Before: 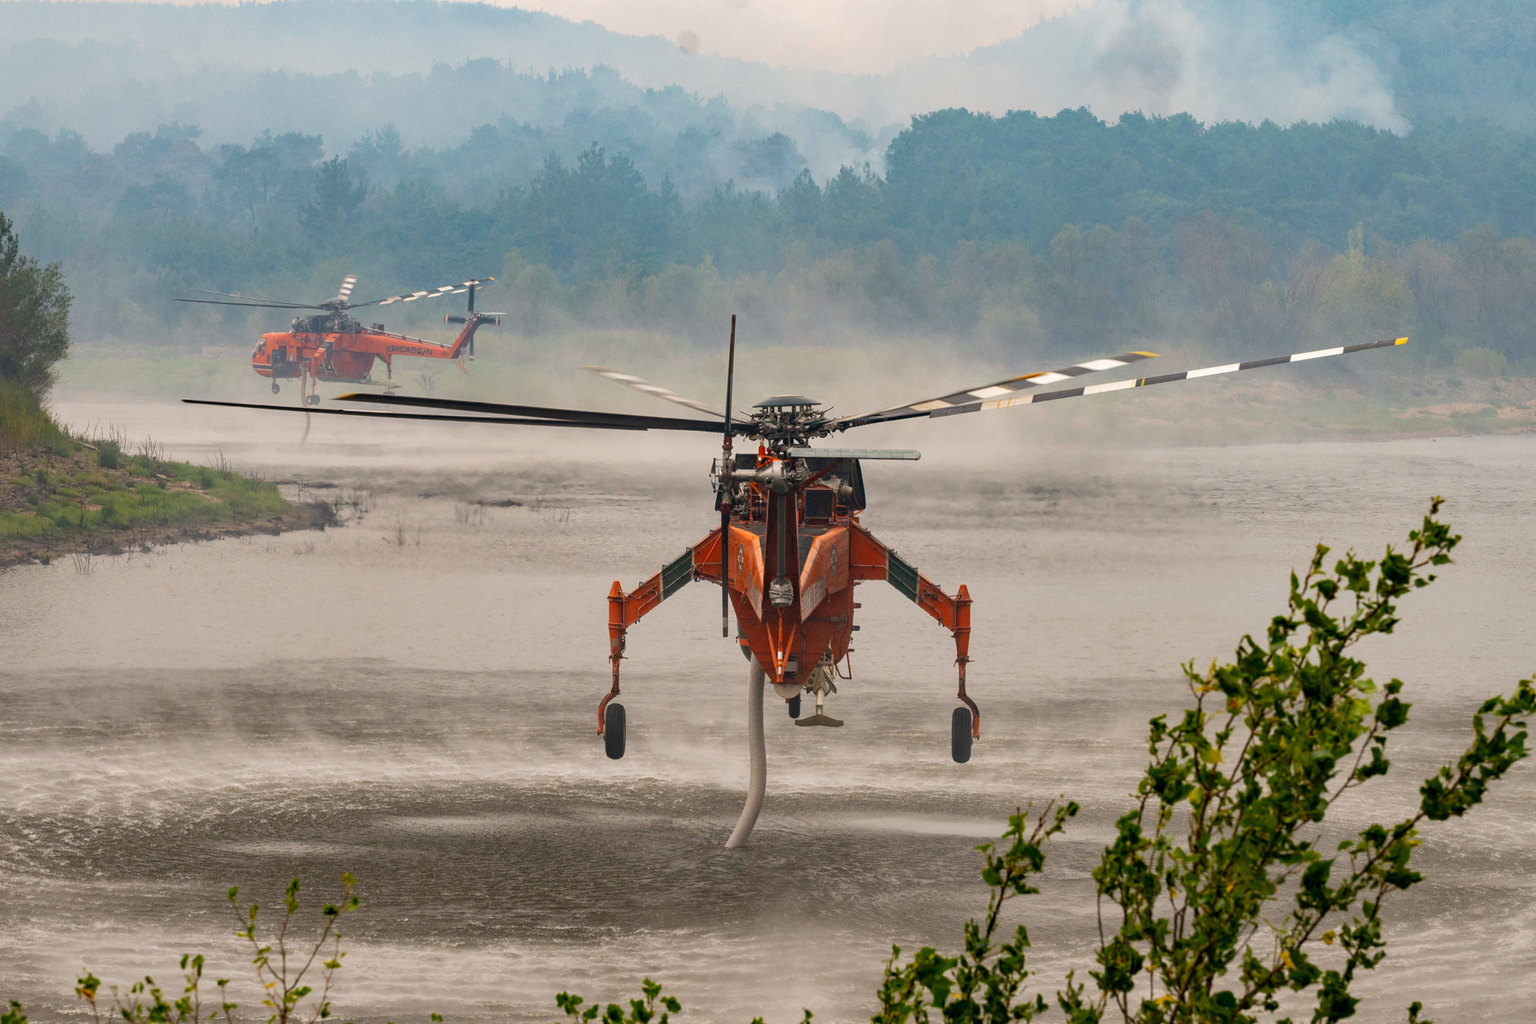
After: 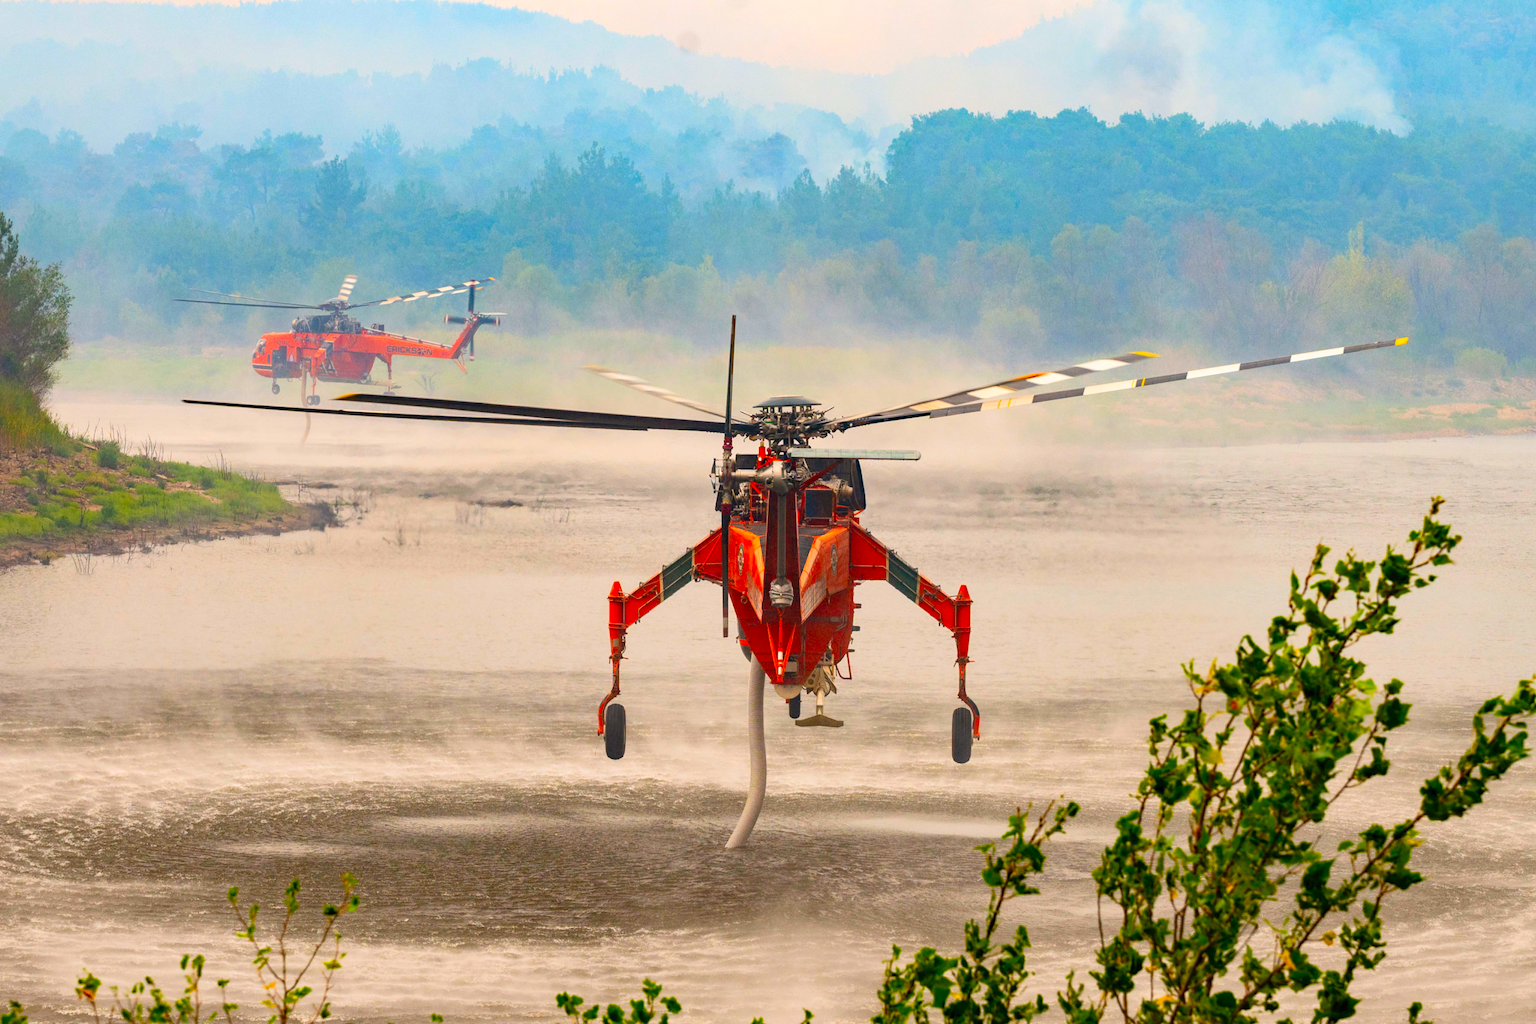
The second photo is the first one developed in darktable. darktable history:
color balance rgb: shadows lift › chroma 1.033%, shadows lift › hue 31.78°, perceptual saturation grading › global saturation 7.206%, perceptual saturation grading › shadows 4.611%
contrast brightness saturation: contrast 0.203, brightness 0.198, saturation 0.813
